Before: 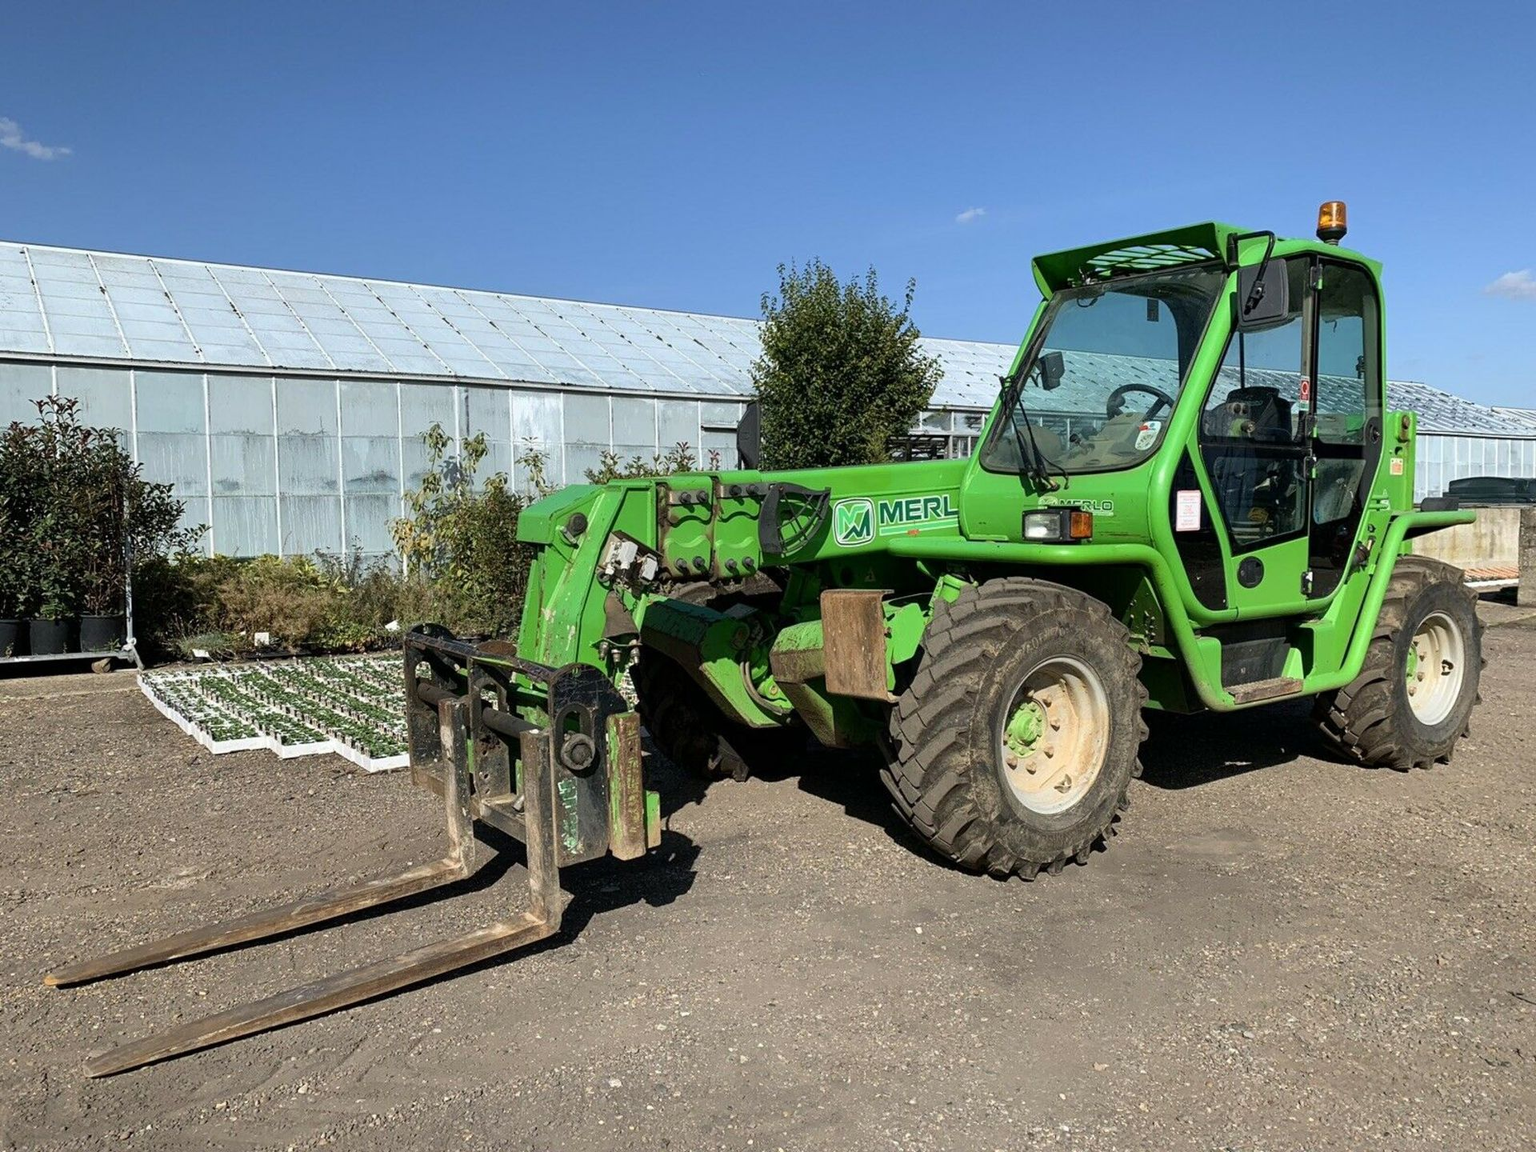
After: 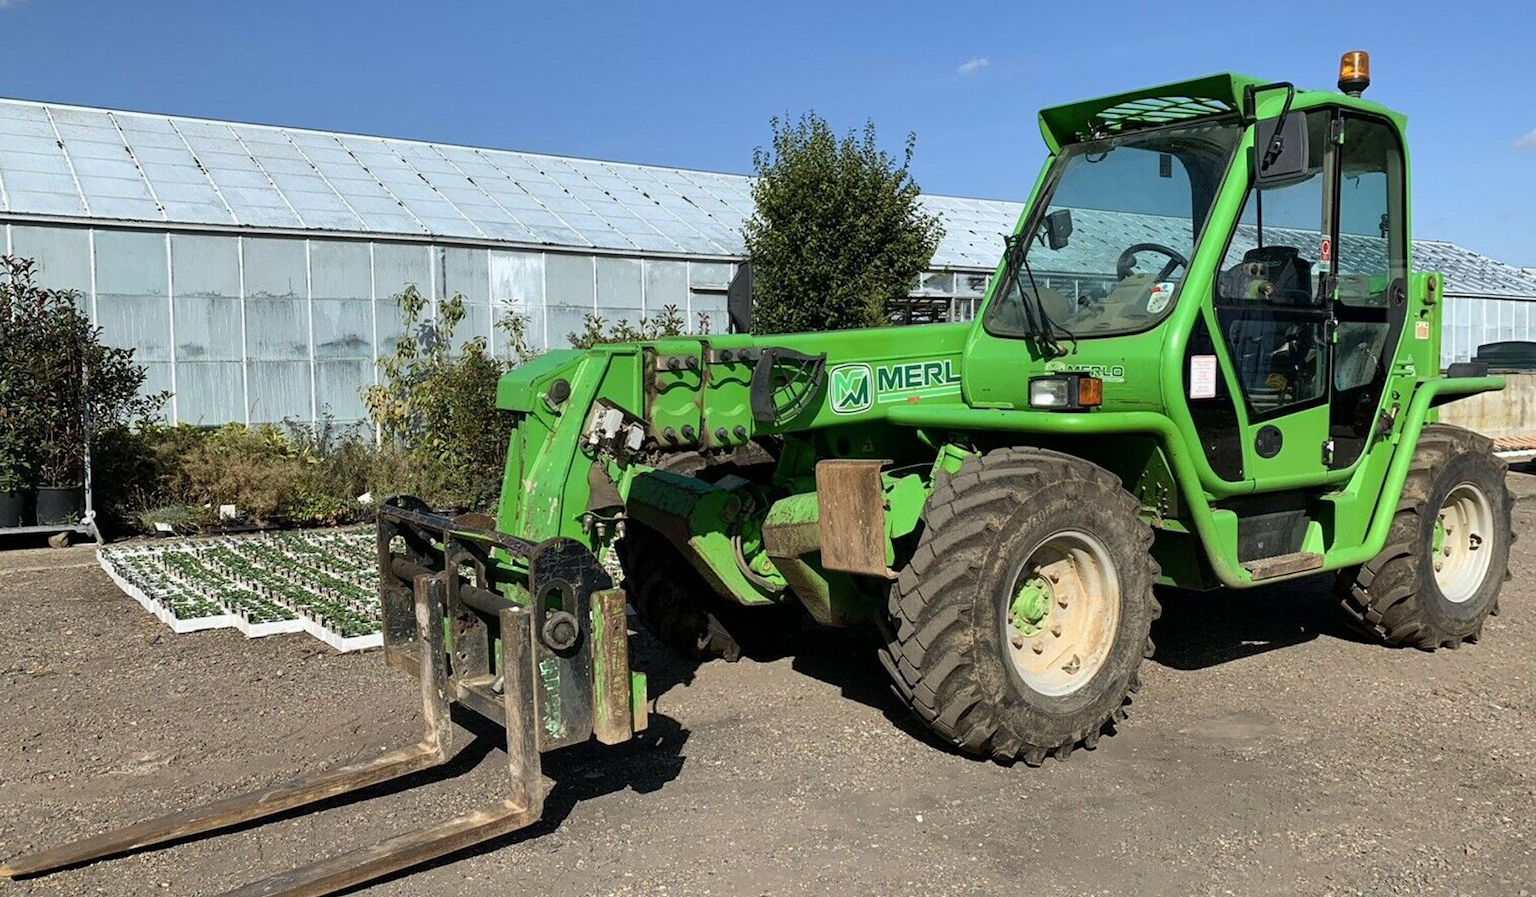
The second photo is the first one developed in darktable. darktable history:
crop and rotate: left 2.991%, top 13.302%, right 1.981%, bottom 12.636%
shadows and highlights: shadows 37.27, highlights -28.18, soften with gaussian
